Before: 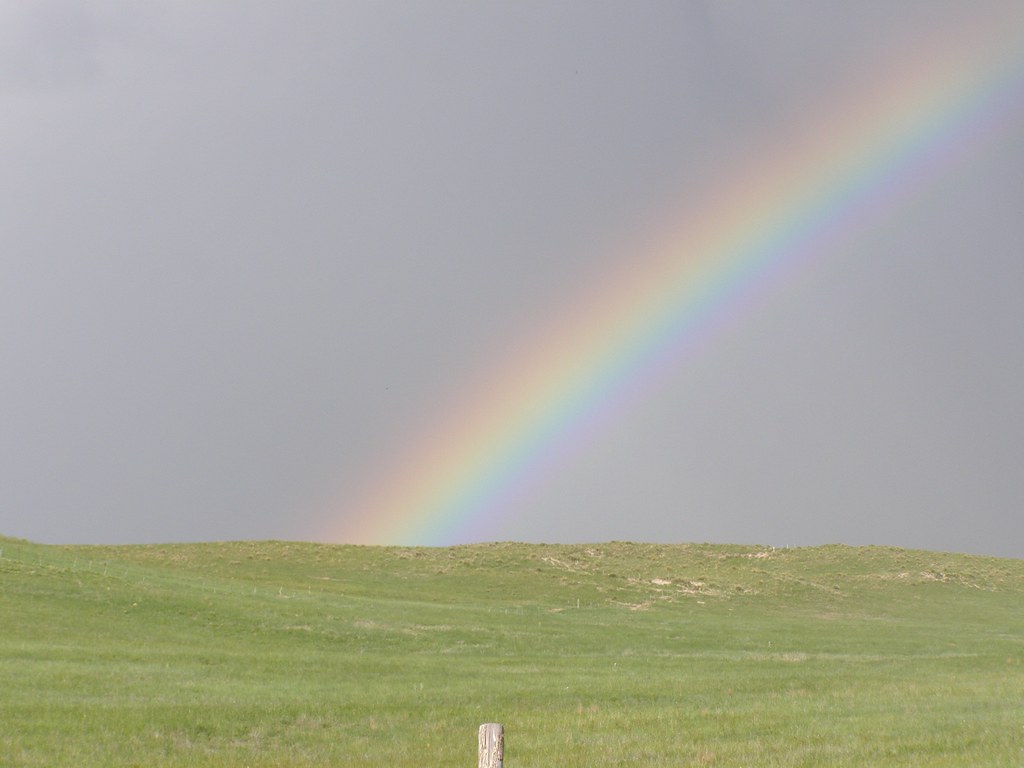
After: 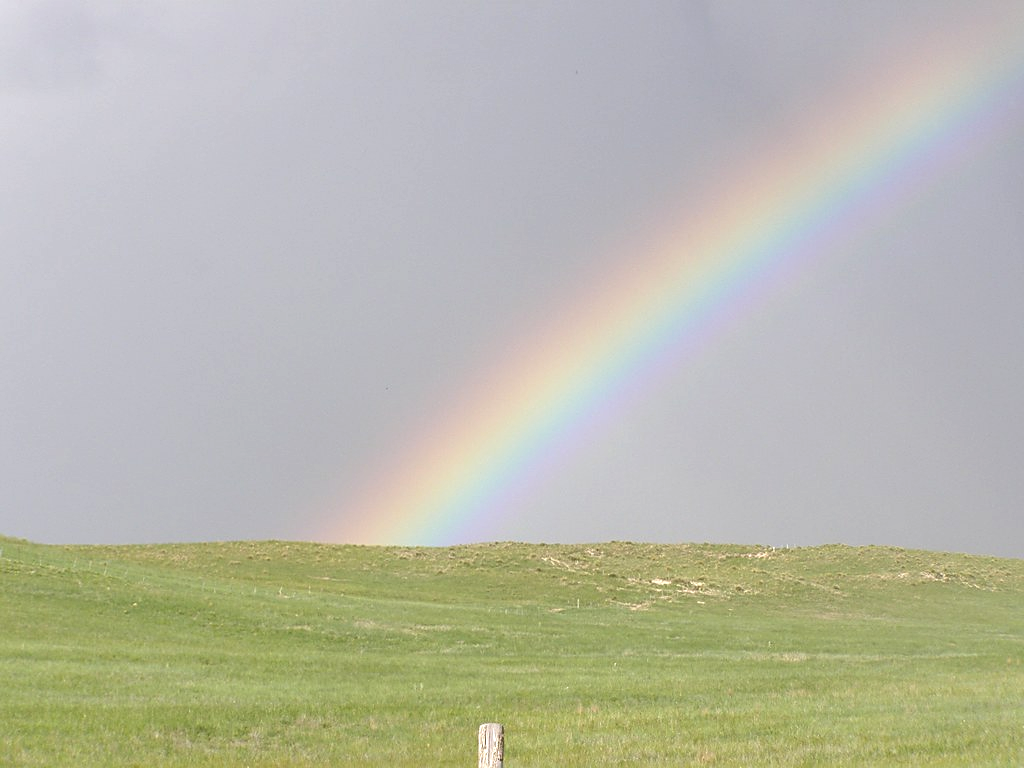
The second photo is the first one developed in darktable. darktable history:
sharpen: on, module defaults
shadows and highlights: shadows 37.27, highlights -28.18, soften with gaussian
exposure: black level correction 0, exposure 0.4 EV, compensate exposure bias true, compensate highlight preservation false
